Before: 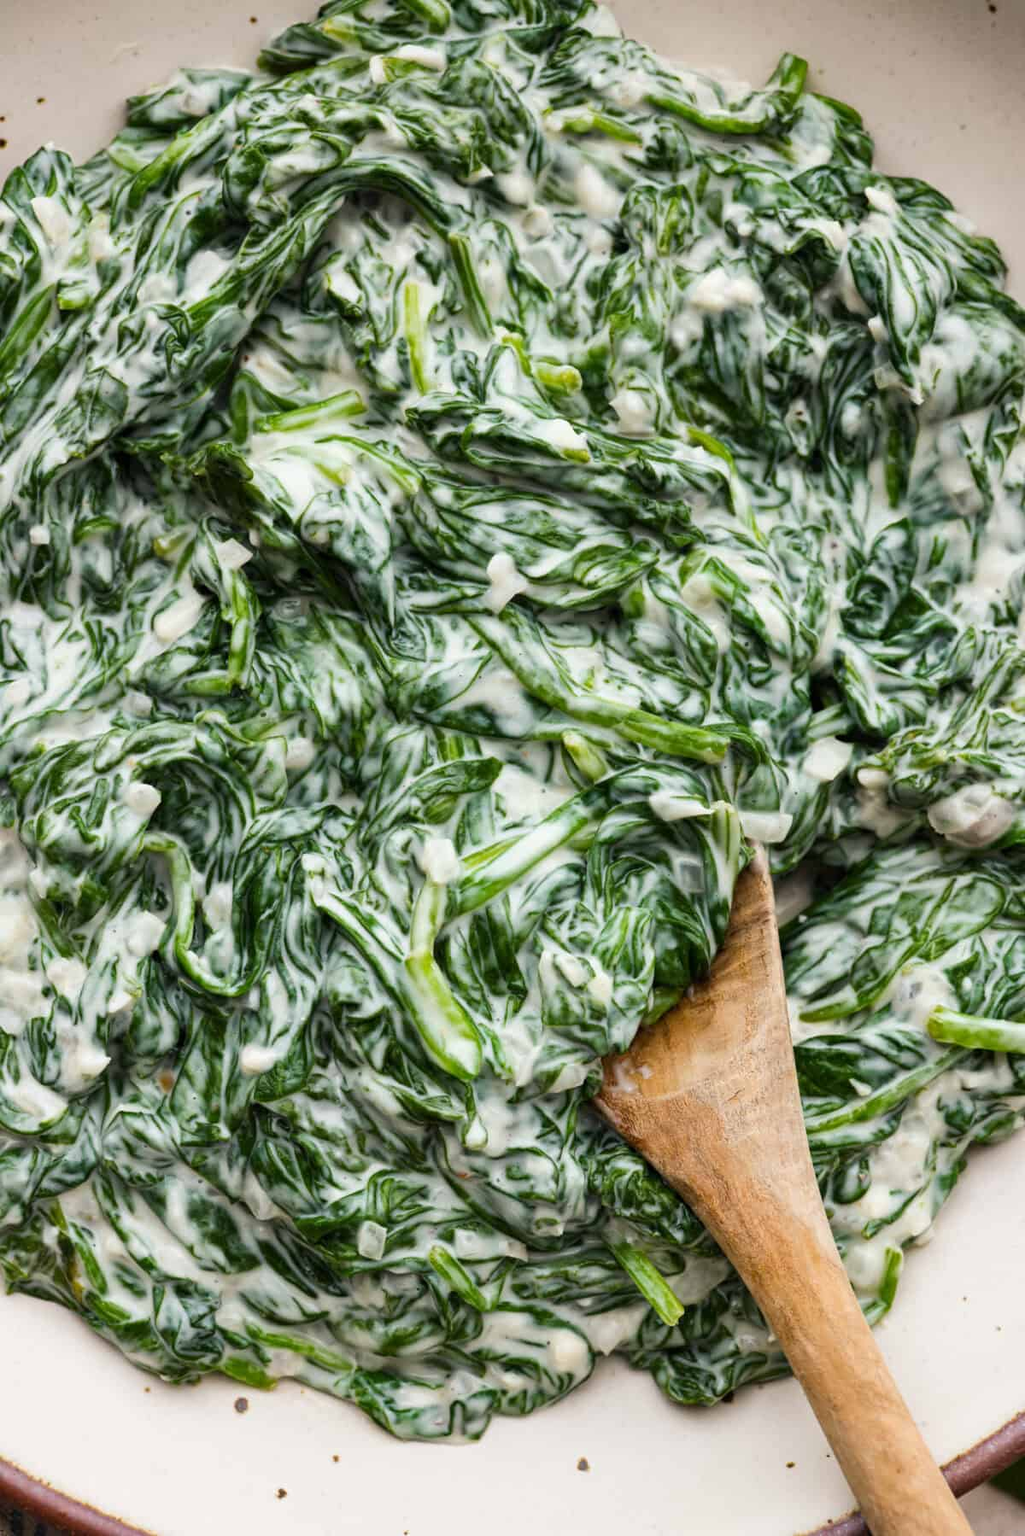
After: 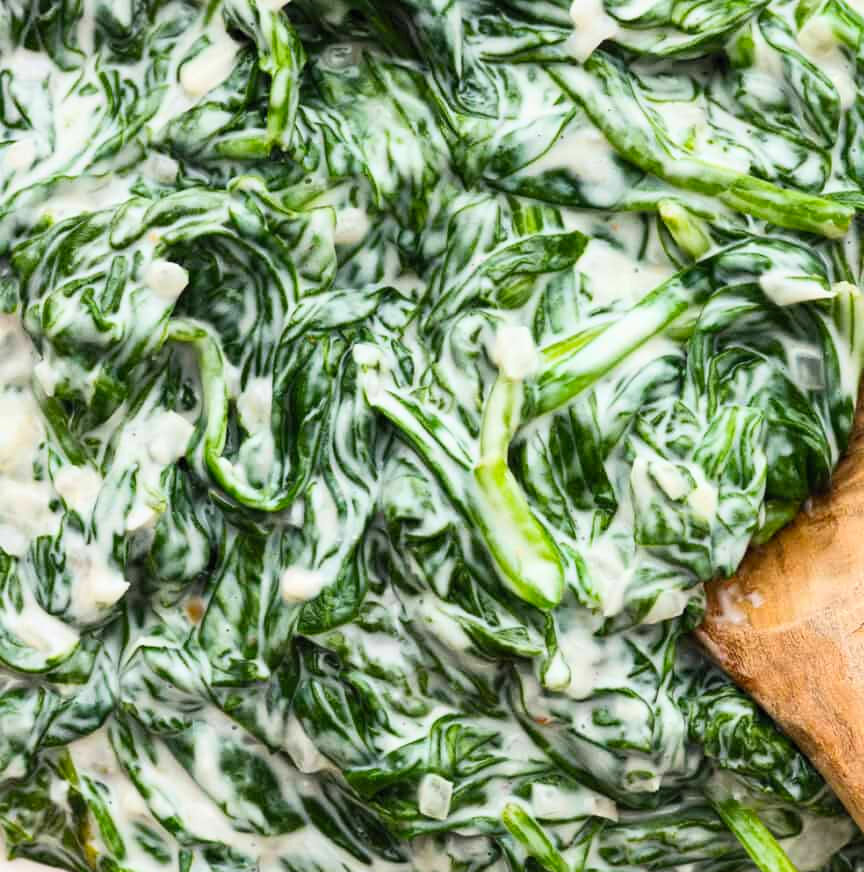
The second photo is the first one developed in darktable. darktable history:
crop: top 36.498%, right 27.964%, bottom 14.995%
contrast brightness saturation: contrast 0.2, brightness 0.16, saturation 0.22
